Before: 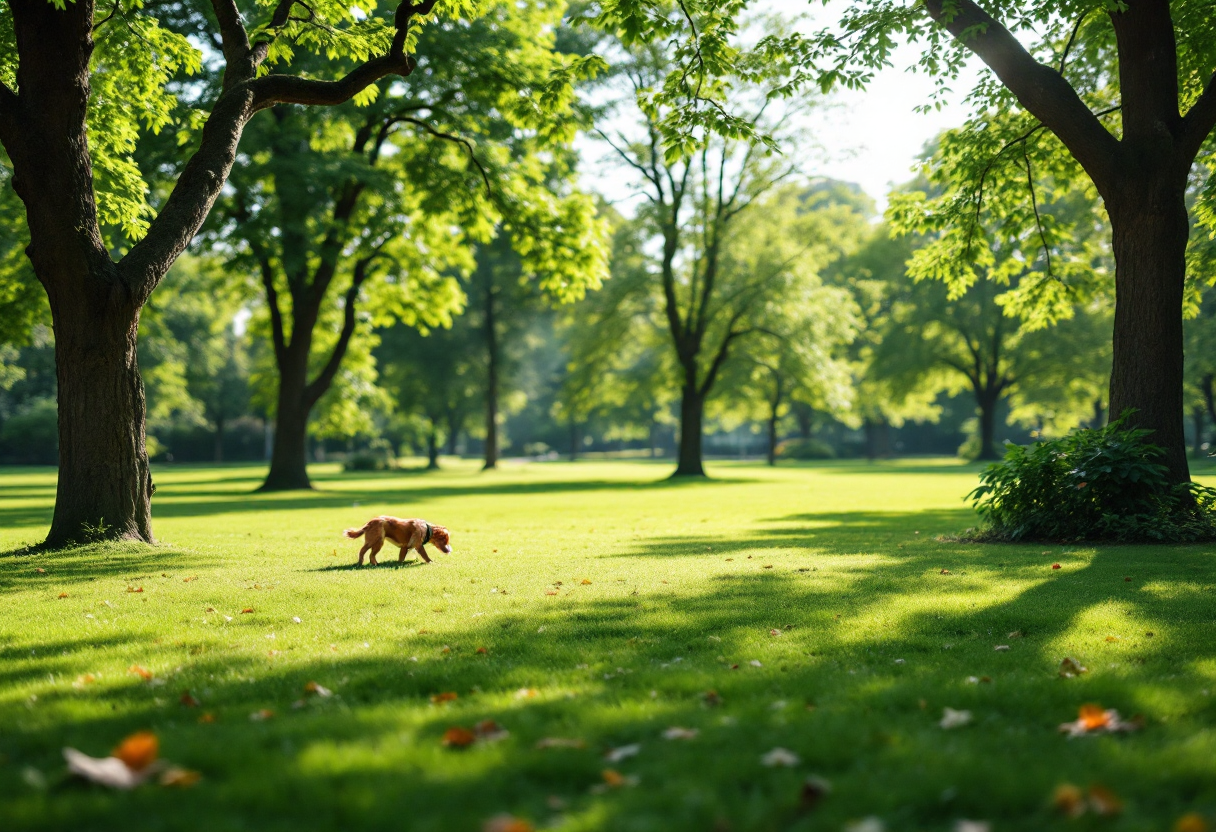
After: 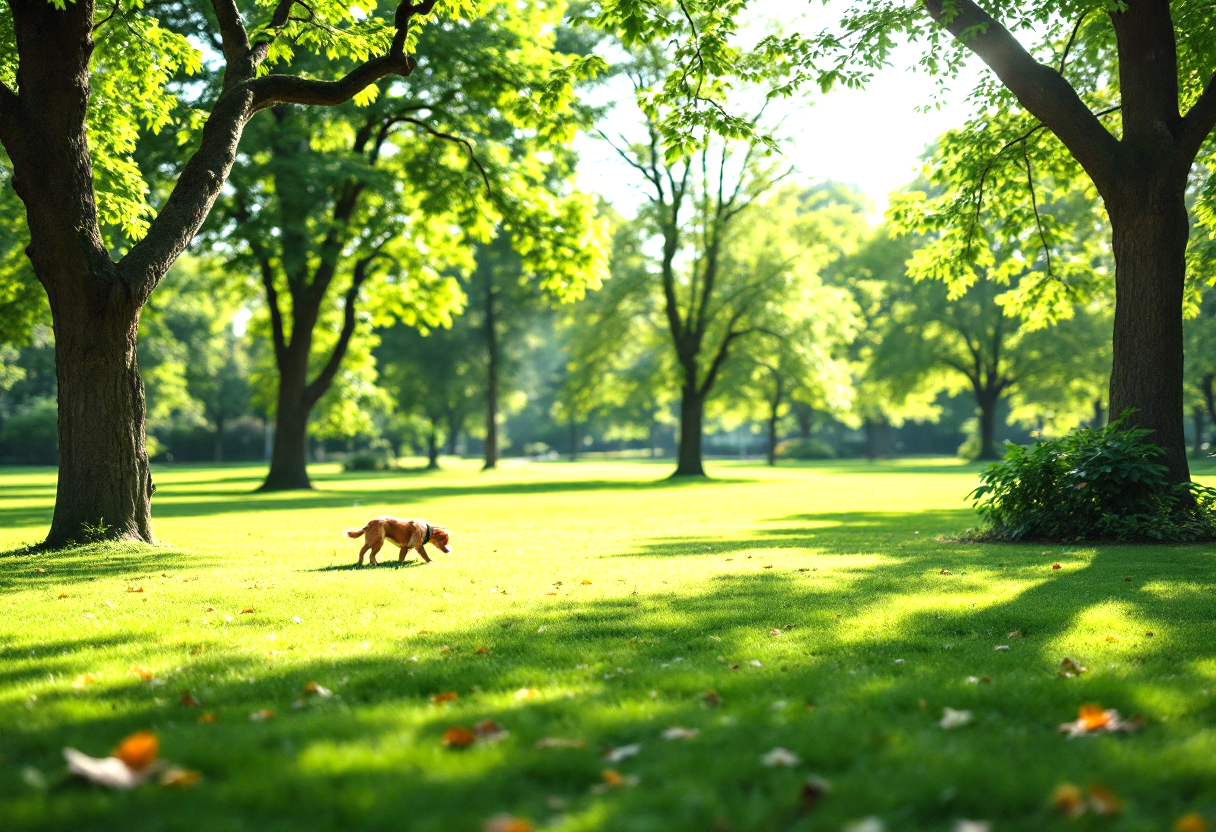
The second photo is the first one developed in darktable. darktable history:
color correction: highlights a* -2.68, highlights b* 2.57
exposure: exposure 0.74 EV, compensate highlight preservation false
